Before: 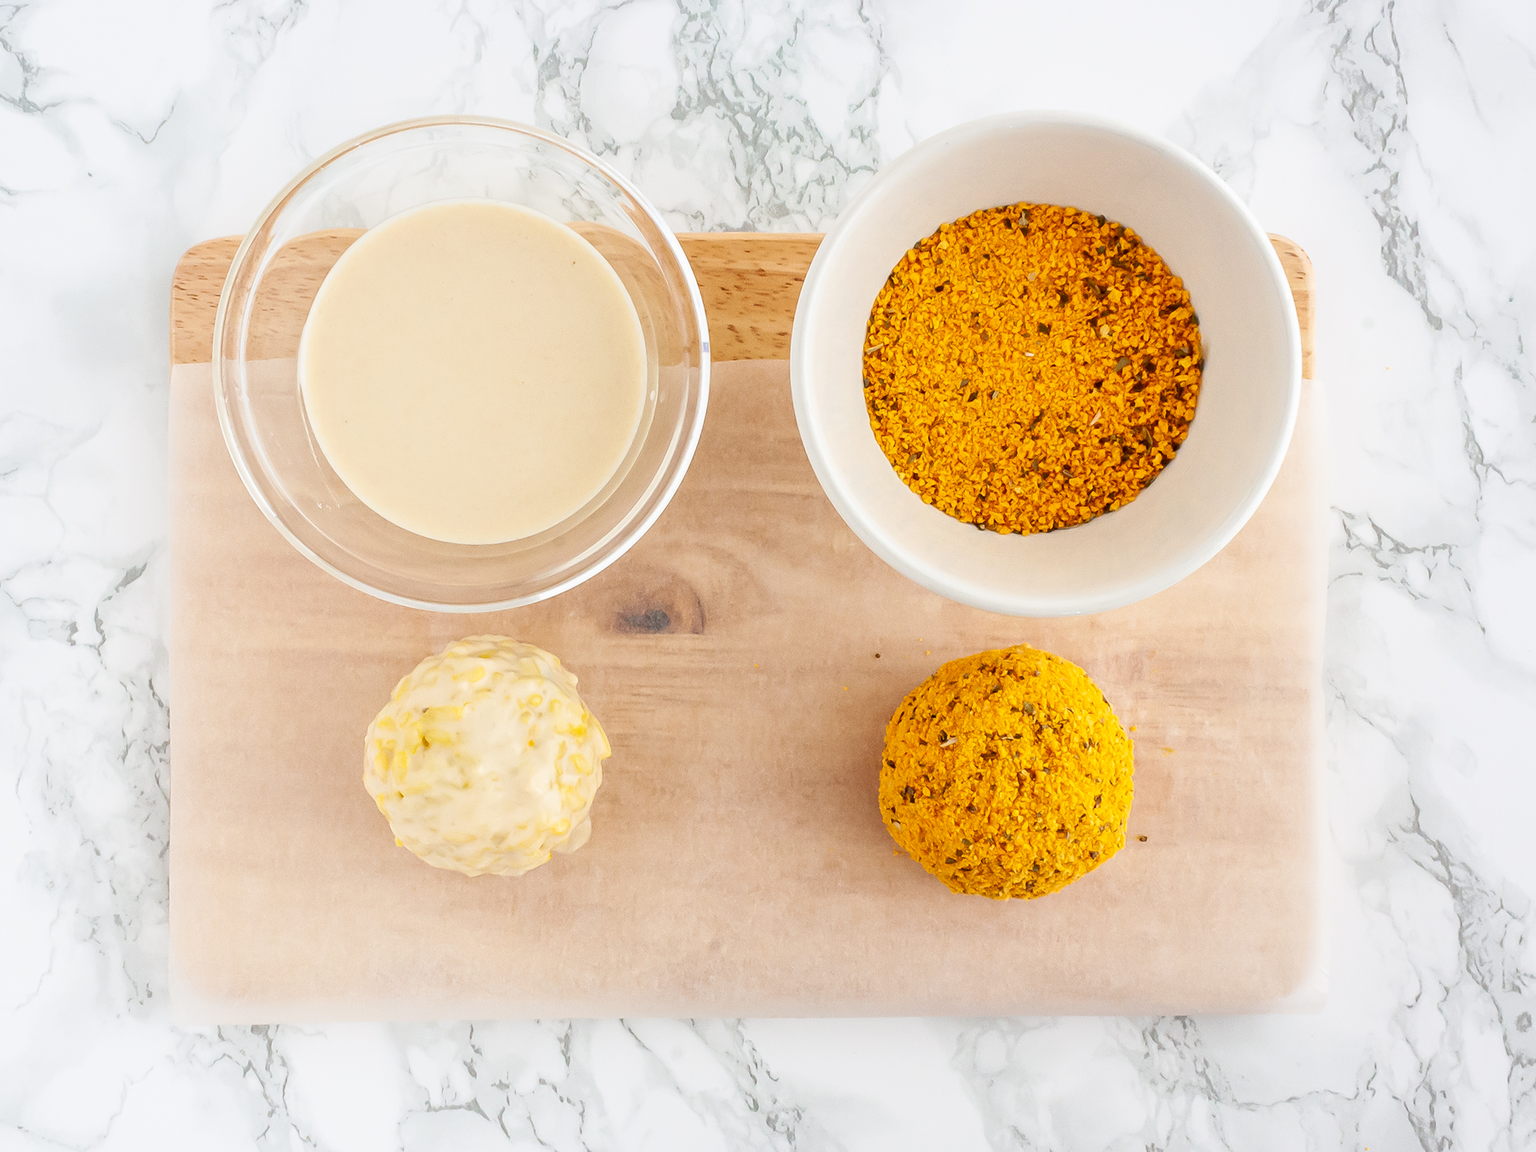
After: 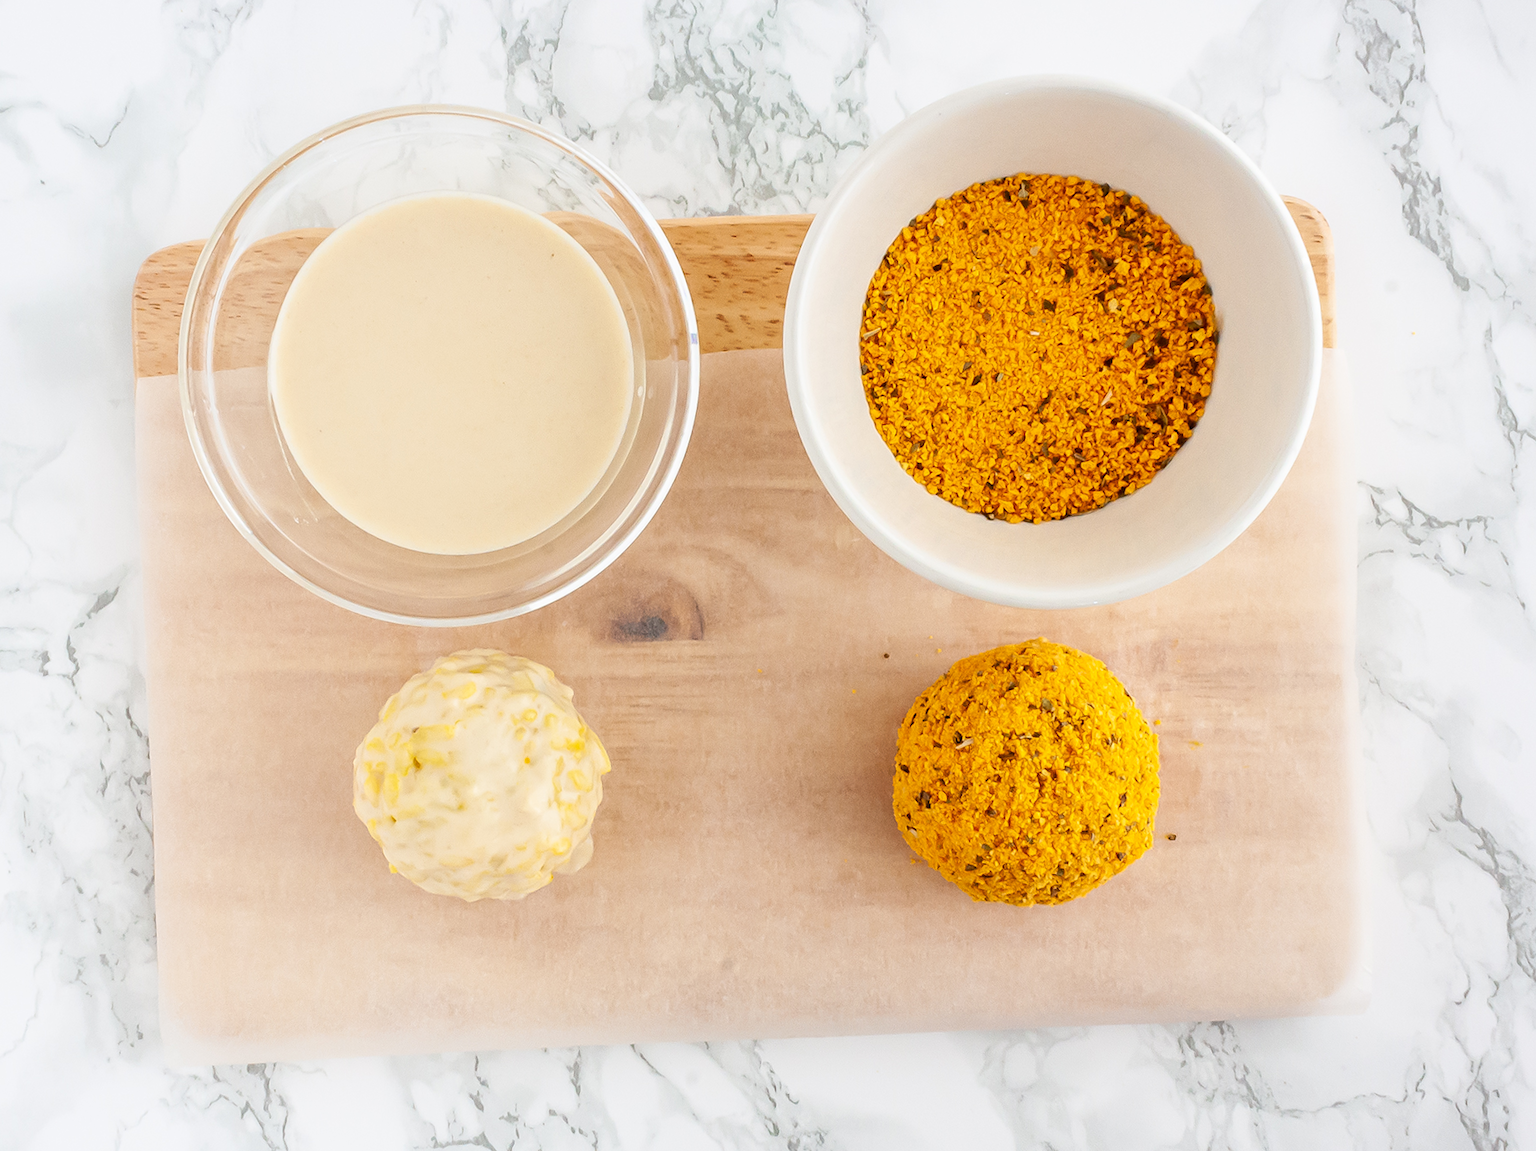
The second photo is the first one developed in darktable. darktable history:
white balance: emerald 1
rotate and perspective: rotation -2.12°, lens shift (vertical) 0.009, lens shift (horizontal) -0.008, automatic cropping original format, crop left 0.036, crop right 0.964, crop top 0.05, crop bottom 0.959
